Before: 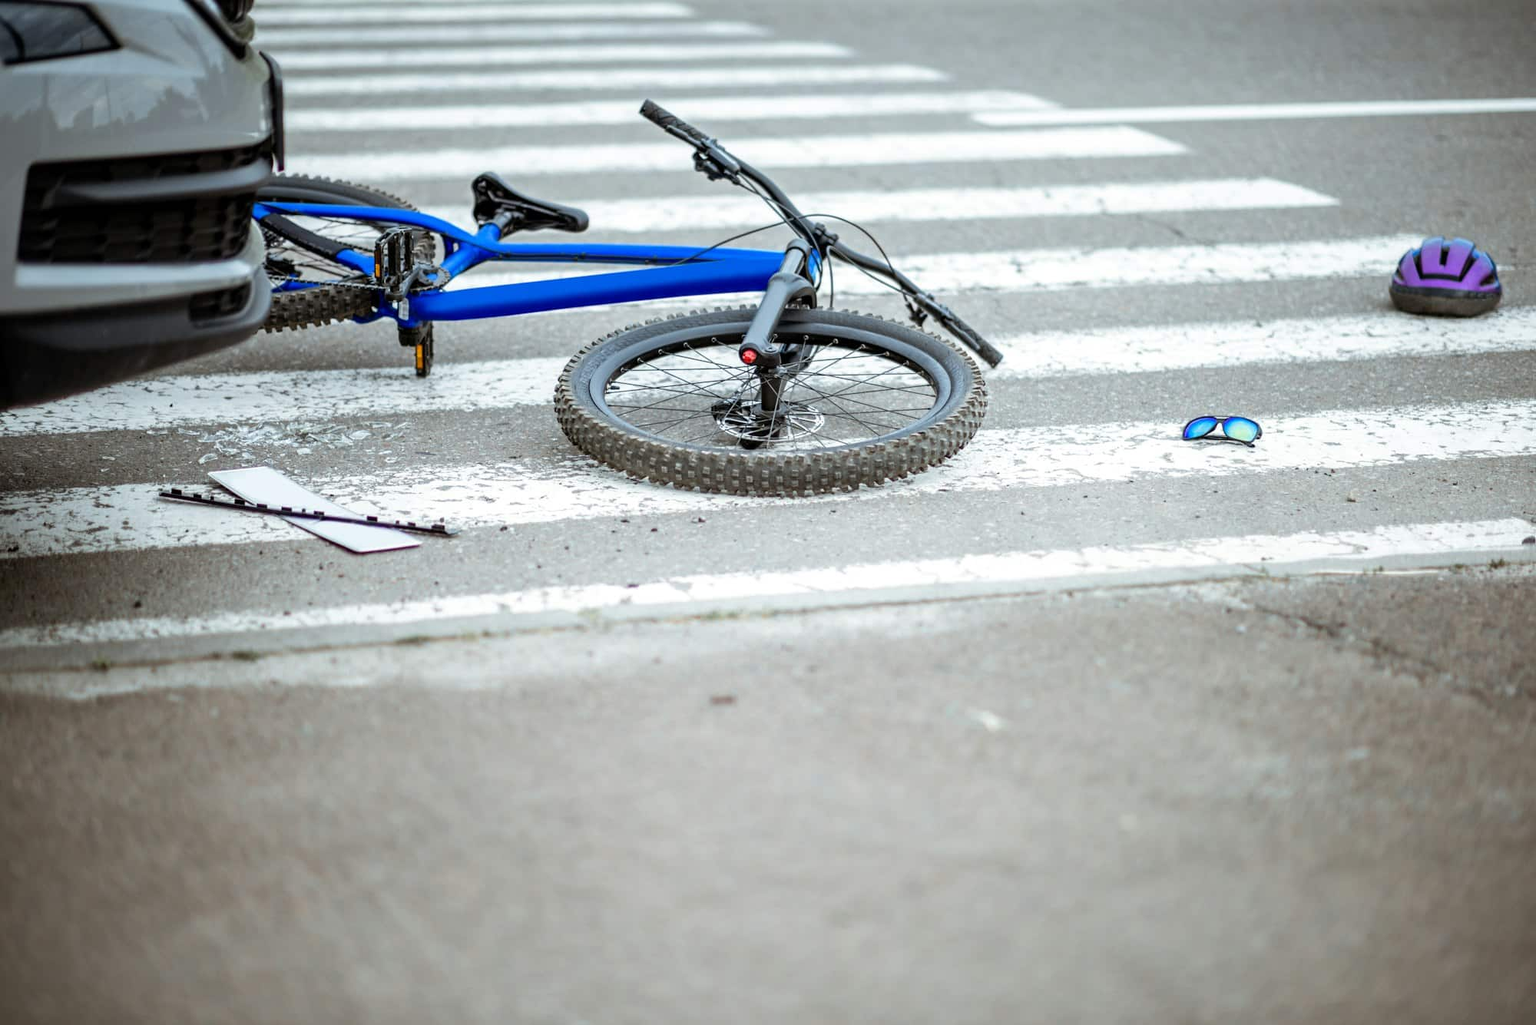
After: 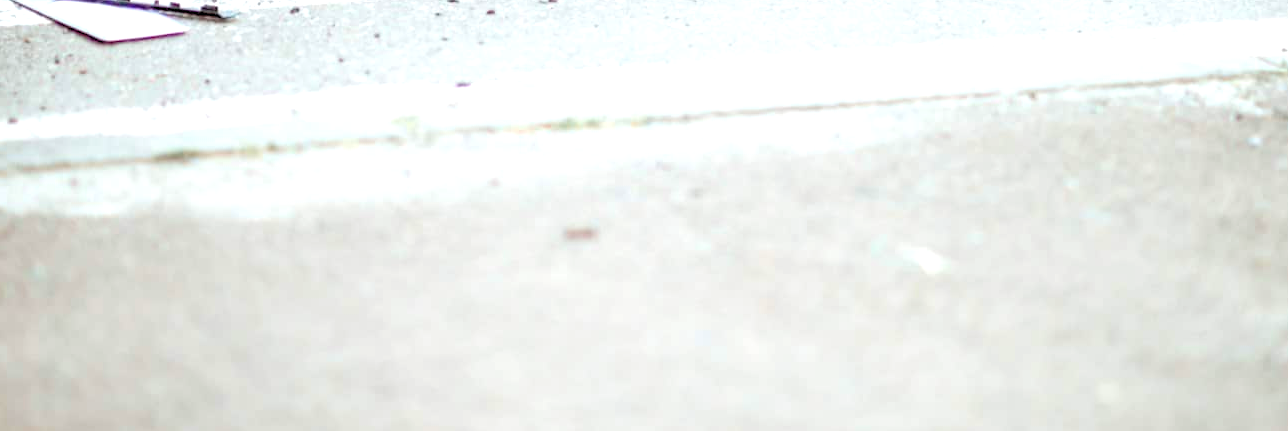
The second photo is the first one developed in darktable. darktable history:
levels: levels [0.036, 0.364, 0.827]
crop: left 18.093%, top 50.796%, right 17.485%, bottom 16.892%
